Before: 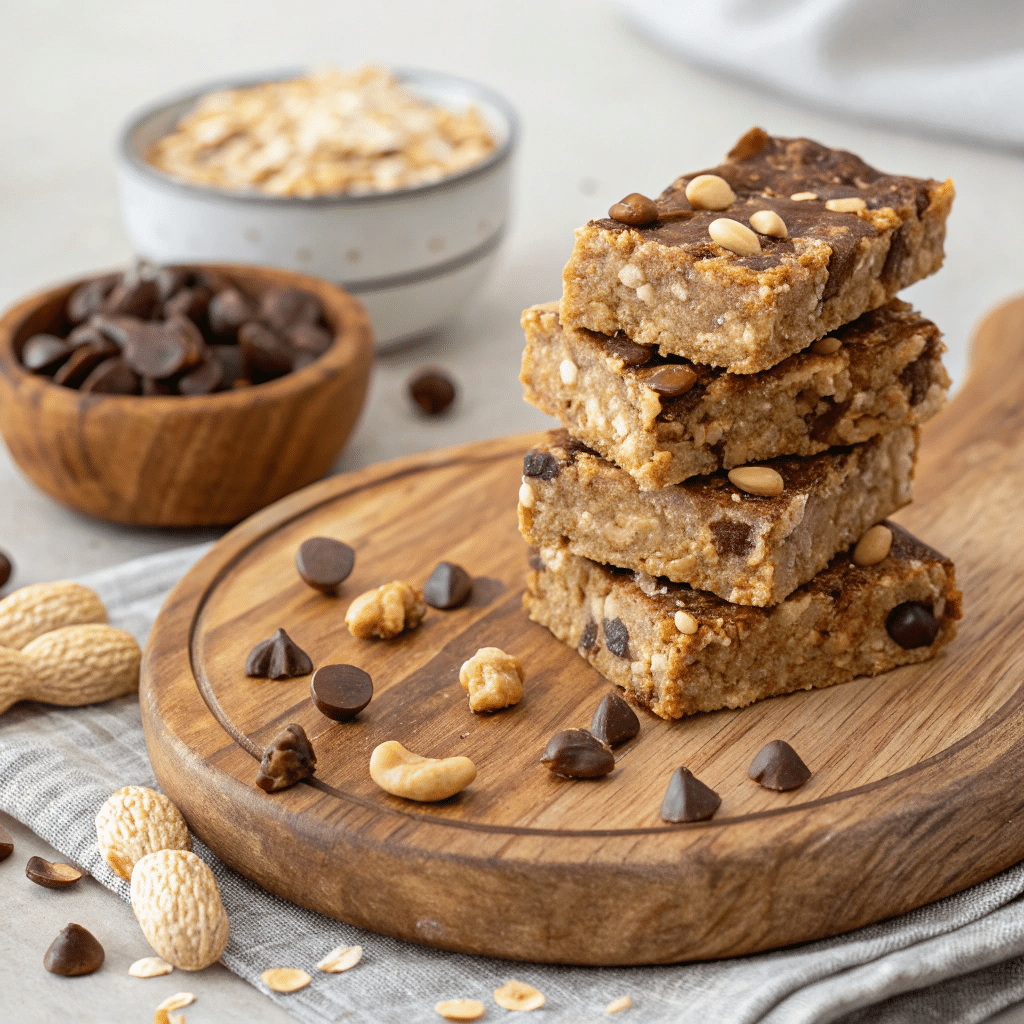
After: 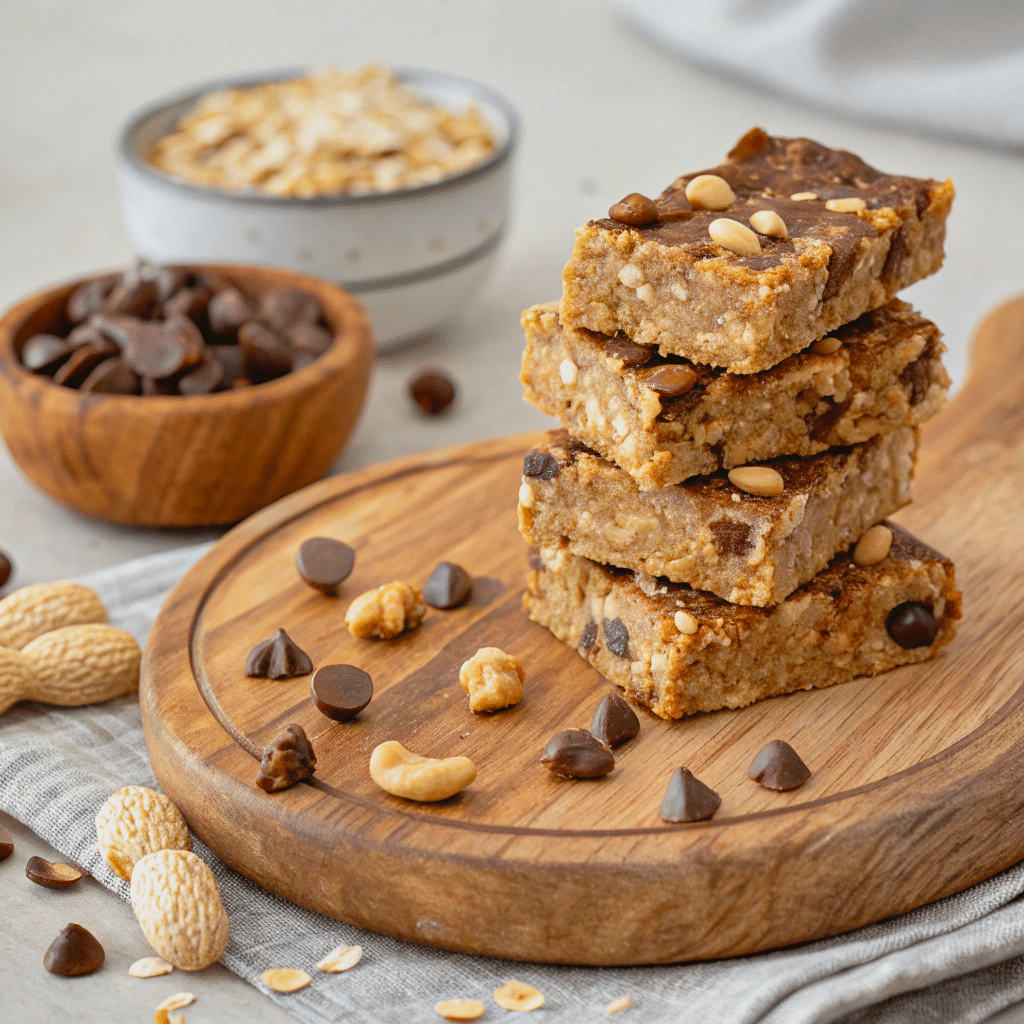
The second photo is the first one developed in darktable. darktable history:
contrast brightness saturation: contrast 0.2, brightness 0.158, saturation 0.218
tone equalizer: -8 EV 0.225 EV, -7 EV 0.414 EV, -6 EV 0.384 EV, -5 EV 0.234 EV, -3 EV -0.282 EV, -2 EV -0.439 EV, -1 EV -0.404 EV, +0 EV -0.247 EV, edges refinement/feathering 500, mask exposure compensation -1.57 EV, preserve details no
shadows and highlights: soften with gaussian
exposure: exposure -0.07 EV, compensate exposure bias true, compensate highlight preservation false
